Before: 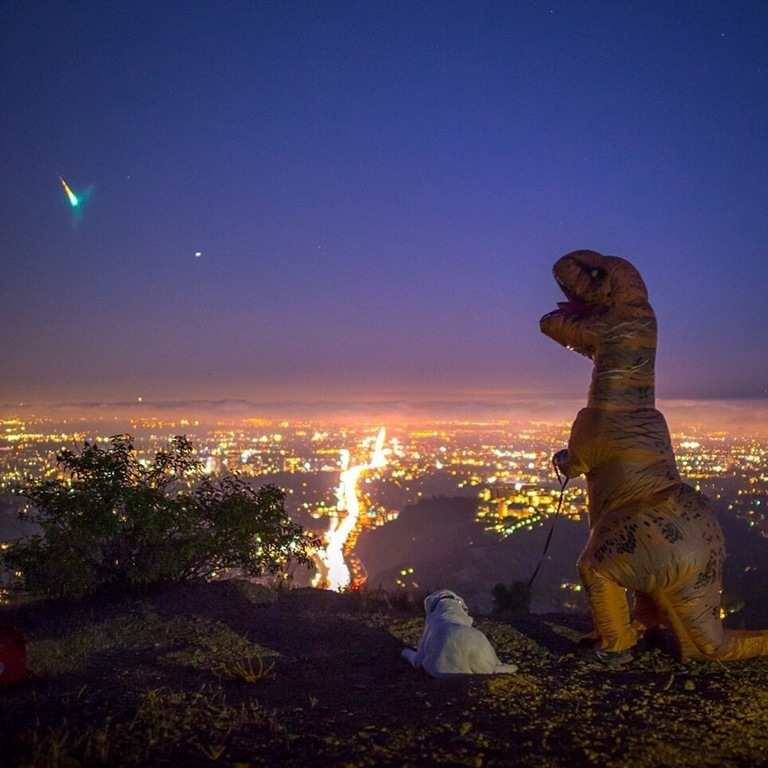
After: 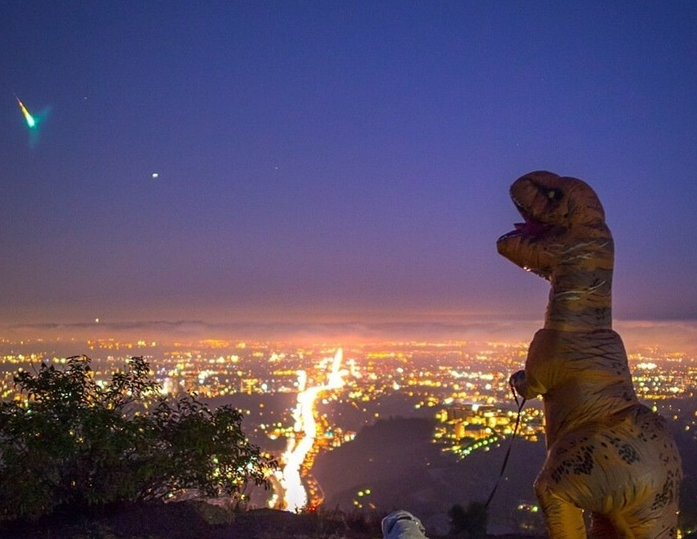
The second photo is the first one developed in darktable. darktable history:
crop: left 5.624%, top 10.41%, right 3.617%, bottom 19.381%
